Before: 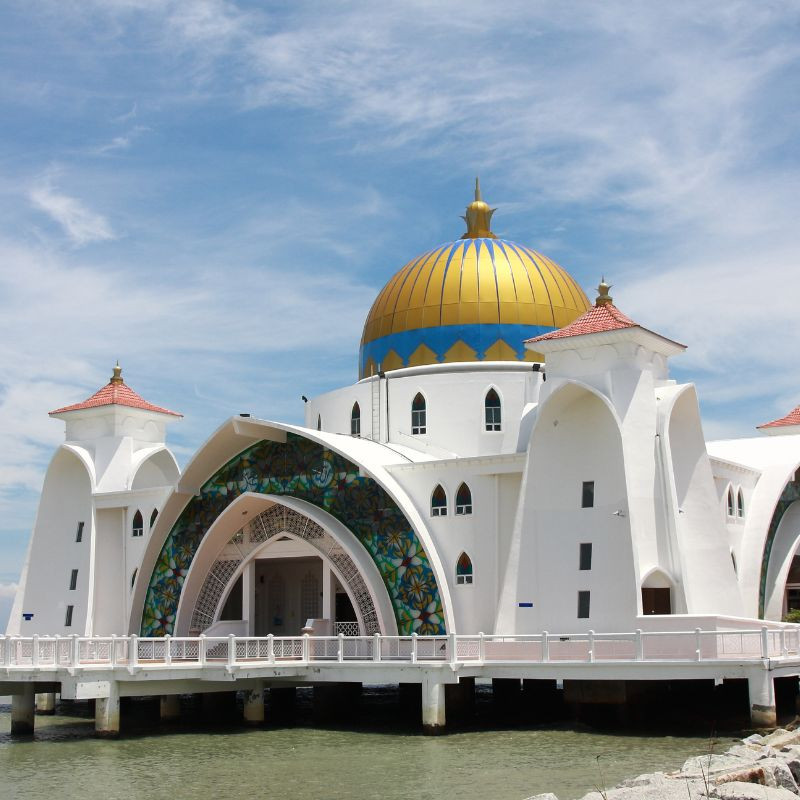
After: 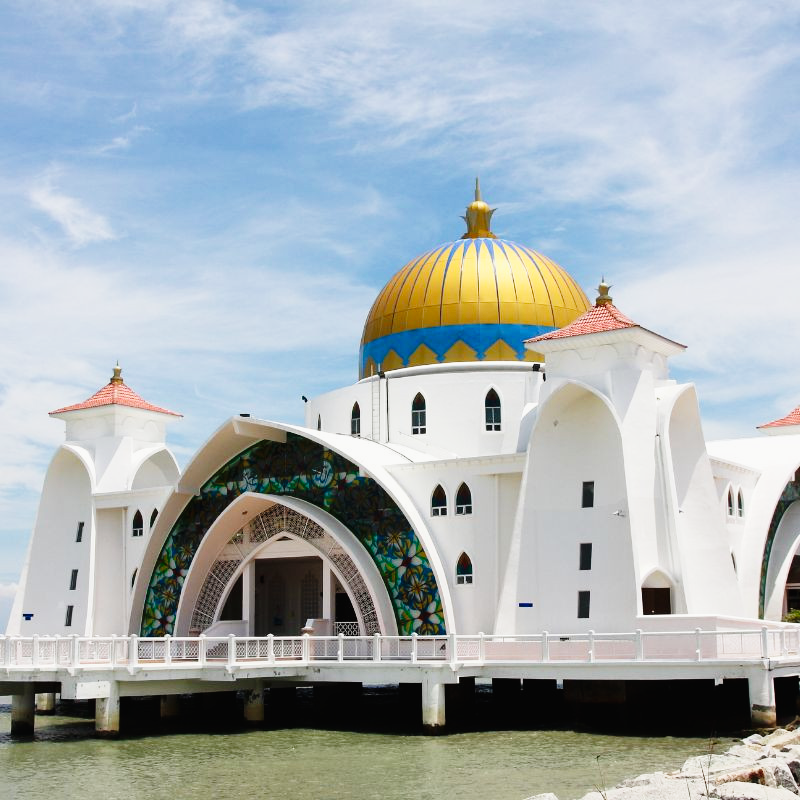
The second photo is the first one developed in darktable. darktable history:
tone equalizer: on, module defaults
tone curve: curves: ch0 [(0, 0.011) (0.053, 0.026) (0.174, 0.115) (0.398, 0.444) (0.673, 0.775) (0.829, 0.906) (0.991, 0.981)]; ch1 [(0, 0) (0.276, 0.206) (0.409, 0.383) (0.473, 0.458) (0.492, 0.501) (0.512, 0.513) (0.54, 0.543) (0.585, 0.617) (0.659, 0.686) (0.78, 0.8) (1, 1)]; ch2 [(0, 0) (0.438, 0.449) (0.473, 0.469) (0.503, 0.5) (0.523, 0.534) (0.562, 0.594) (0.612, 0.635) (0.695, 0.713) (1, 1)], preserve colors none
